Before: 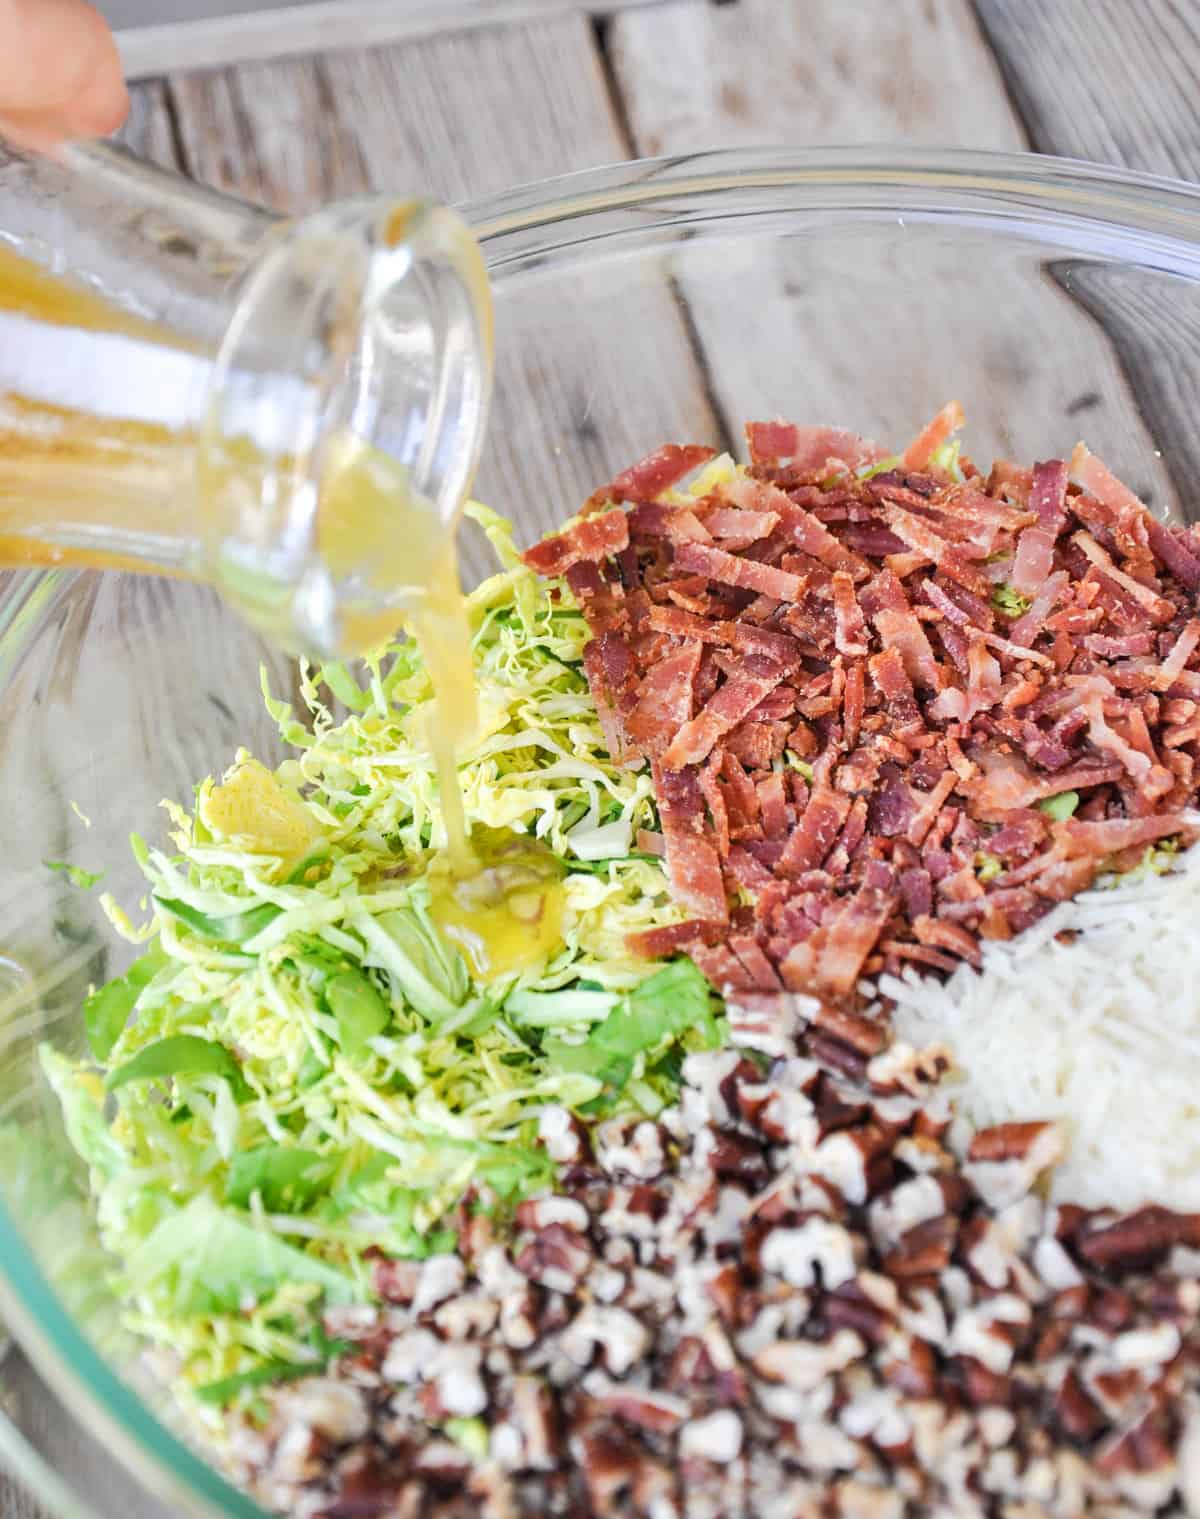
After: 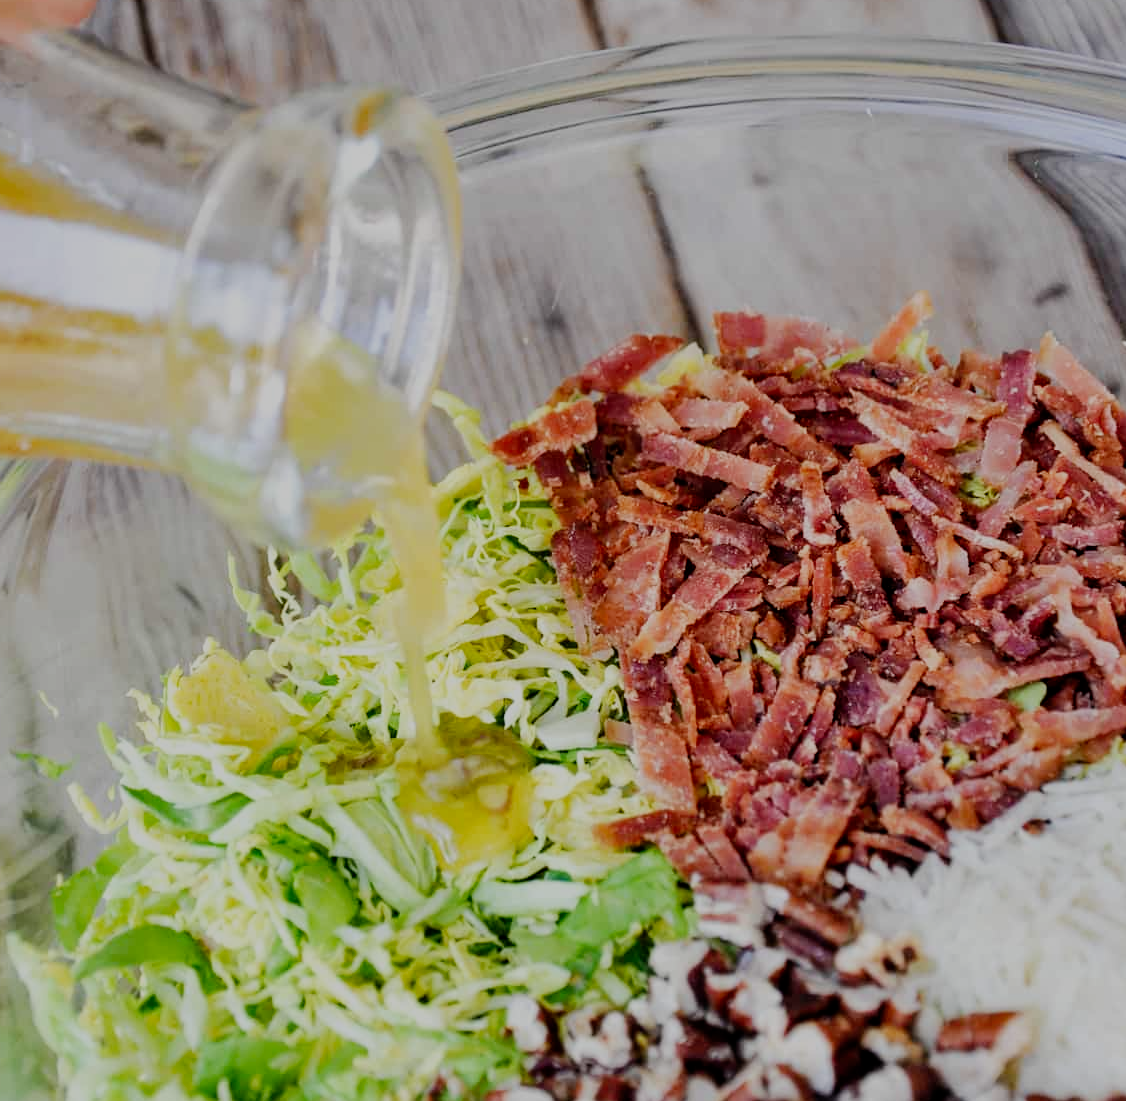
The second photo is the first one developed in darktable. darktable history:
filmic rgb: middle gray luminance 29%, black relative exposure -10.3 EV, white relative exposure 5.5 EV, threshold 6 EV, target black luminance 0%, hardness 3.95, latitude 2.04%, contrast 1.132, highlights saturation mix 5%, shadows ↔ highlights balance 15.11%, preserve chrominance no, color science v3 (2019), use custom middle-gray values true, iterations of high-quality reconstruction 0, enable highlight reconstruction true
crop: left 2.737%, top 7.287%, right 3.421%, bottom 20.179%
